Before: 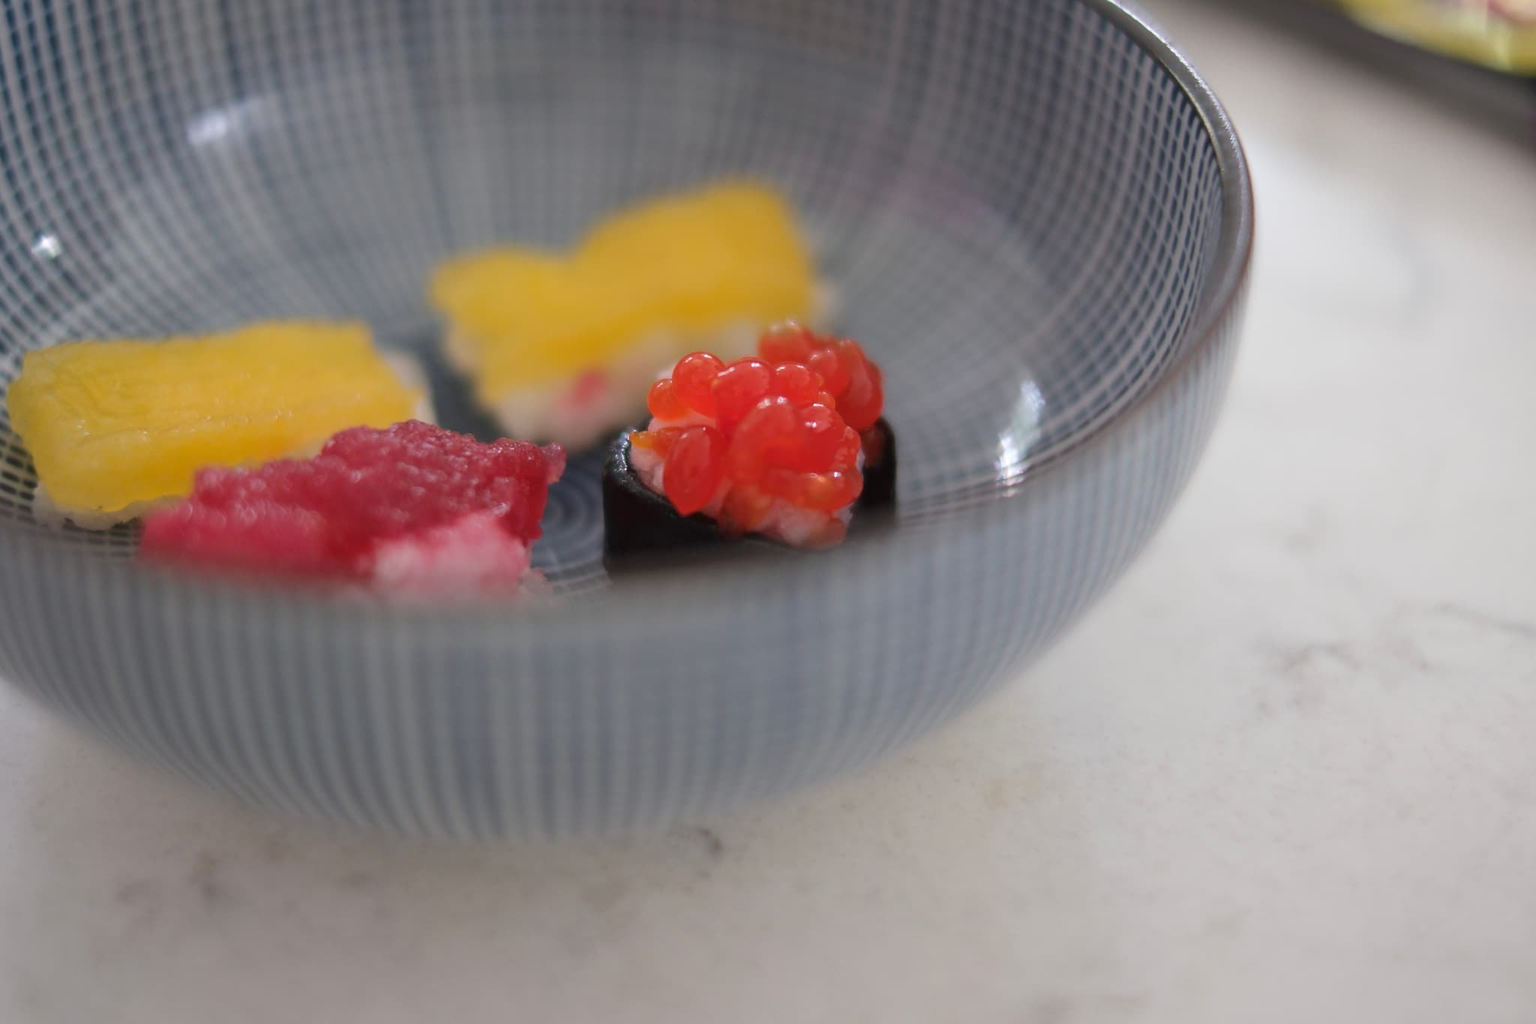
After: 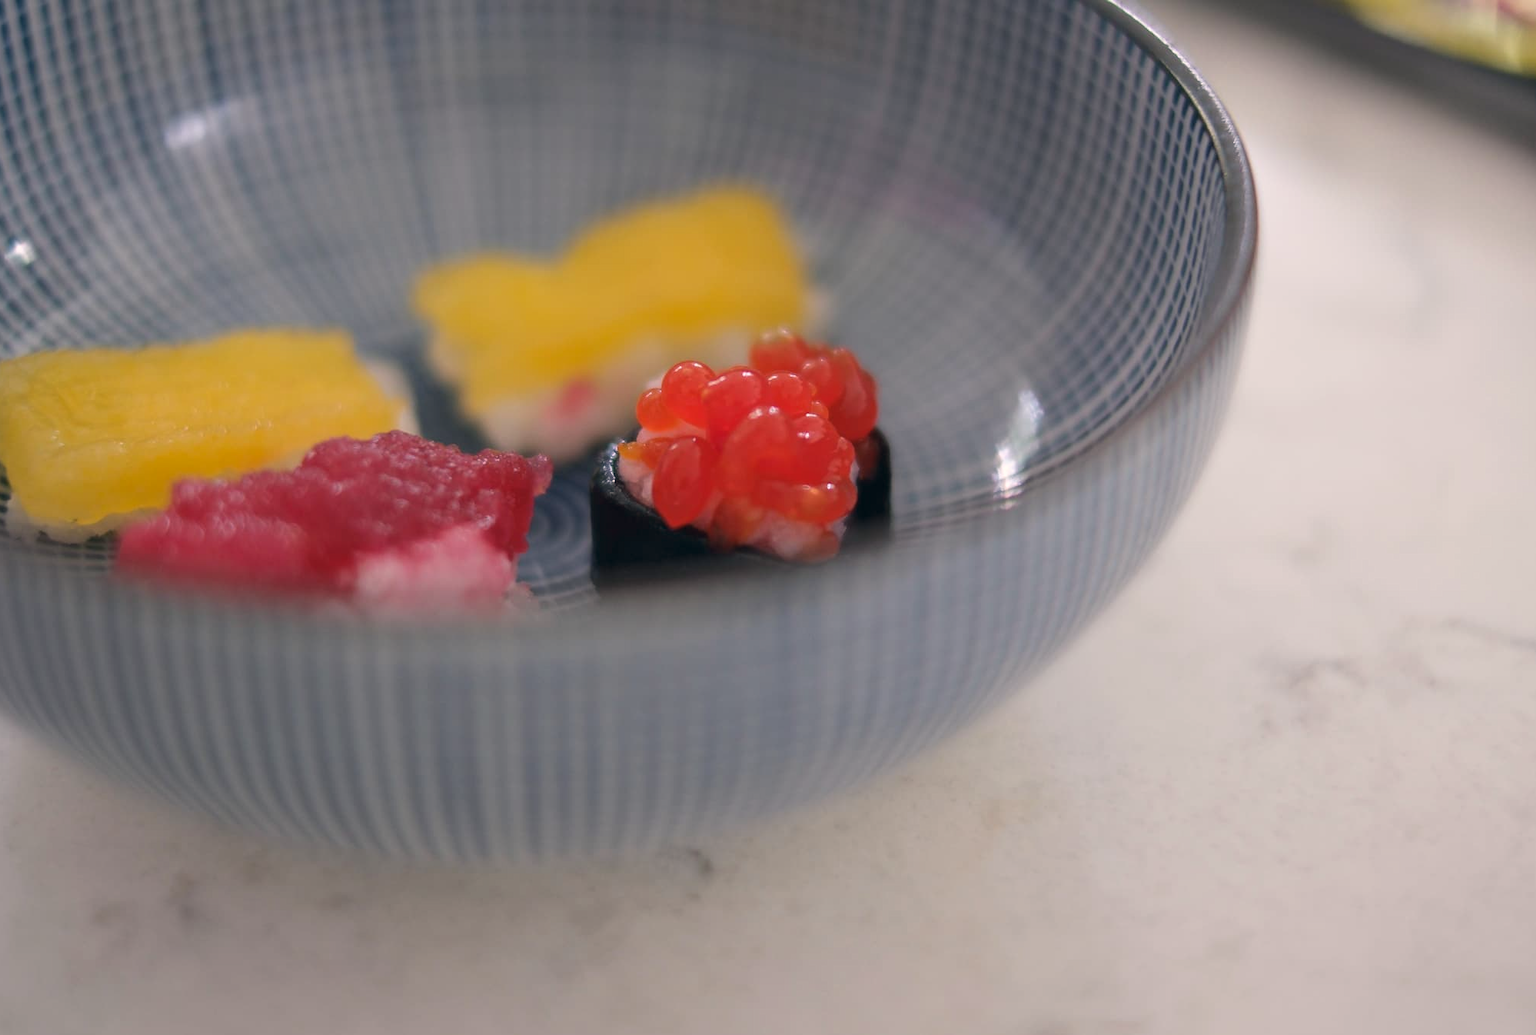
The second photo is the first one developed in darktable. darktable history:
crop and rotate: left 1.774%, right 0.633%, bottom 1.28%
color correction: highlights a* 5.38, highlights b* 5.3, shadows a* -4.26, shadows b* -5.11
